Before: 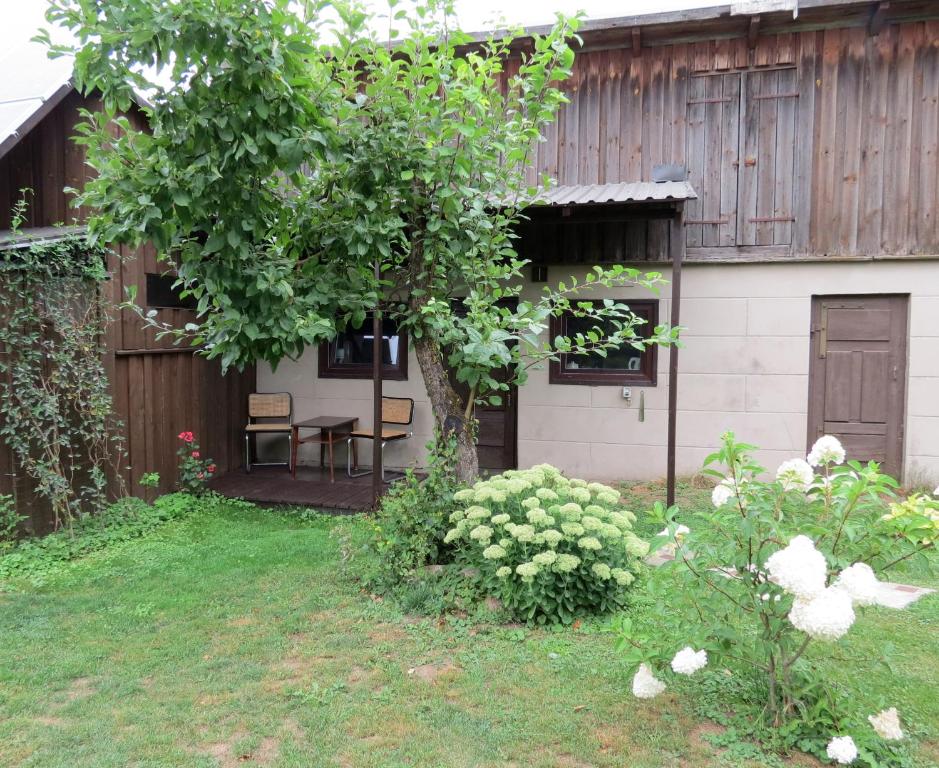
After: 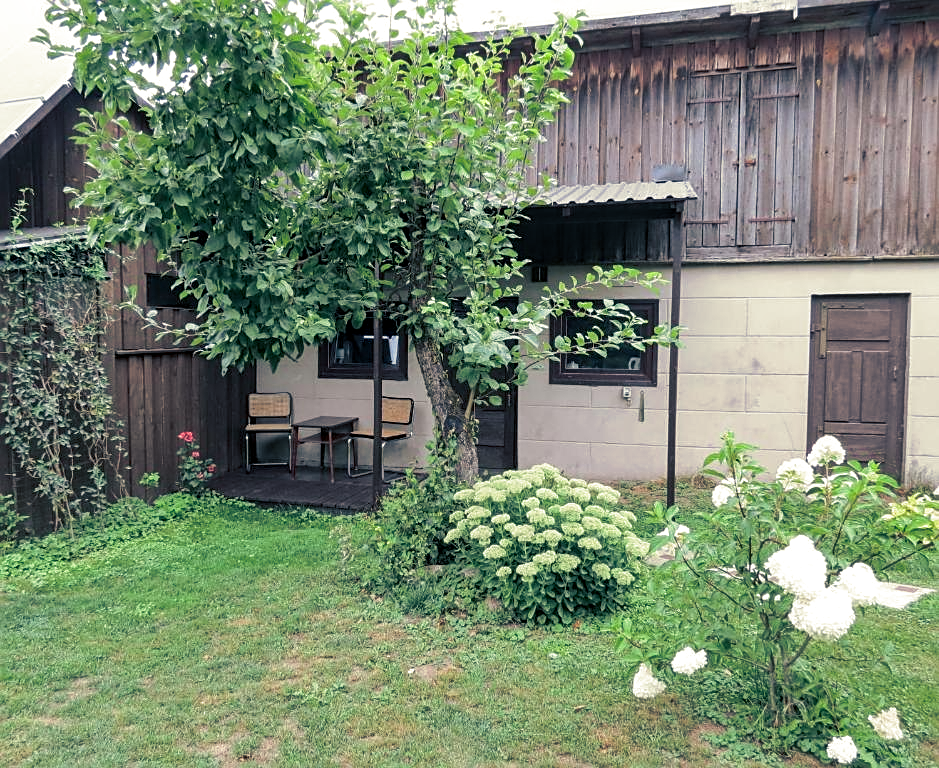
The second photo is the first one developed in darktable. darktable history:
sharpen: on, module defaults
local contrast: on, module defaults
shadows and highlights: soften with gaussian
split-toning: shadows › hue 216°, shadows › saturation 1, highlights › hue 57.6°, balance -33.4
